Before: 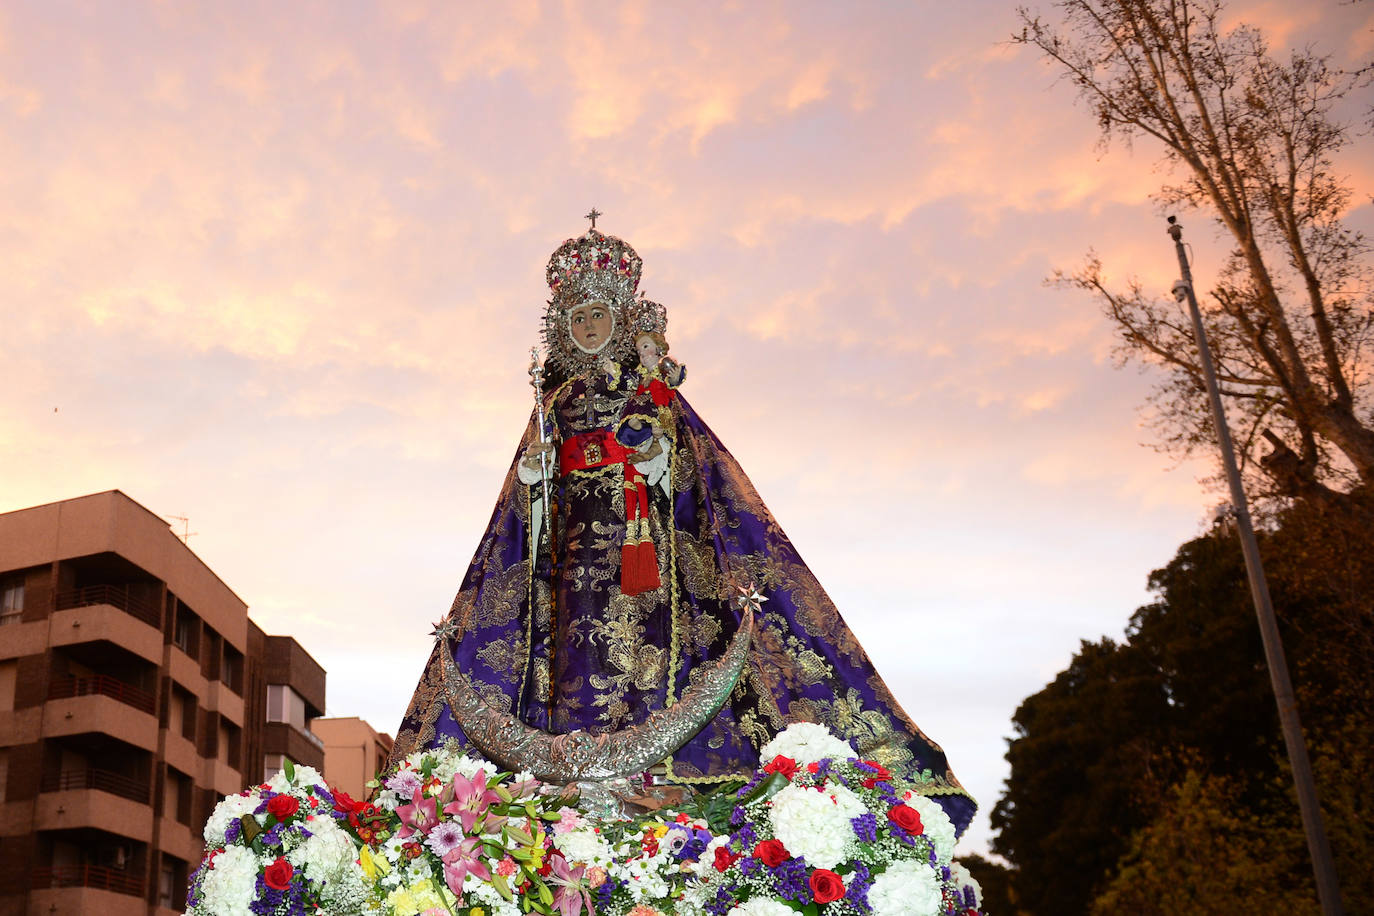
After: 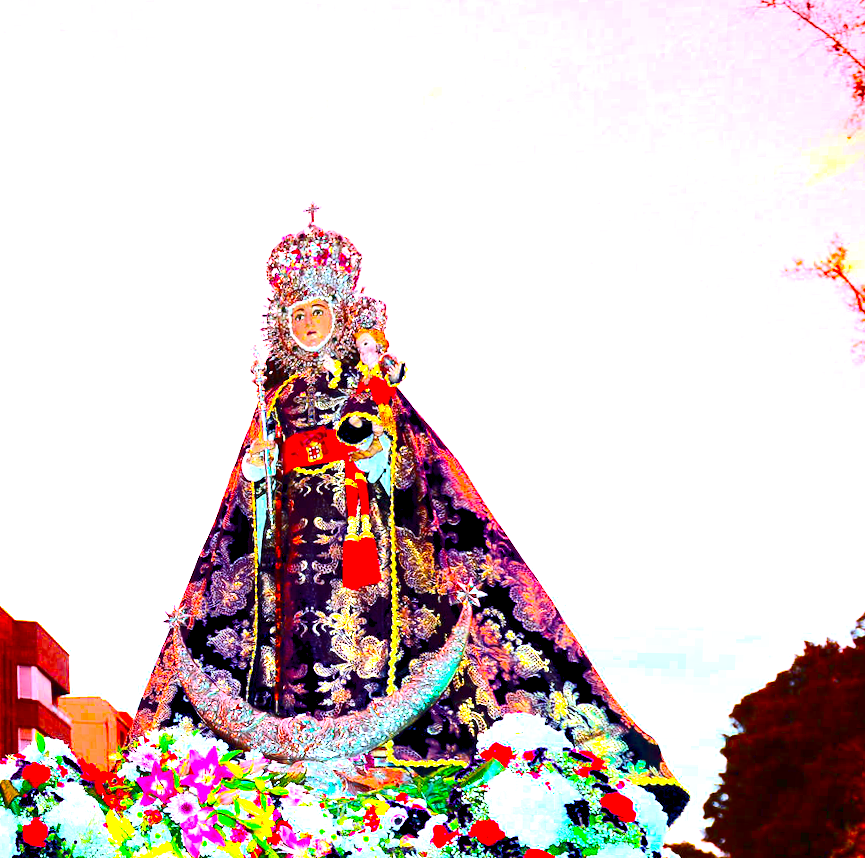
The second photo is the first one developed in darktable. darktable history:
crop: left 15.419%, right 17.914%
rotate and perspective: rotation 0.062°, lens shift (vertical) 0.115, lens shift (horizontal) -0.133, crop left 0.047, crop right 0.94, crop top 0.061, crop bottom 0.94
color calibration: output R [1.422, -0.35, -0.252, 0], output G [-0.238, 1.259, -0.084, 0], output B [-0.081, -0.196, 1.58, 0], output brightness [0.49, 0.671, -0.57, 0], illuminant same as pipeline (D50), adaptation none (bypass), saturation algorithm version 1 (2020)
exposure: black level correction 0, exposure 0.9 EV, compensate highlight preservation false
color balance: input saturation 134.34%, contrast -10.04%, contrast fulcrum 19.67%, output saturation 133.51%
contrast brightness saturation: contrast 0.2, brightness -0.11, saturation 0.1
tone equalizer: -8 EV -0.417 EV, -7 EV -0.389 EV, -6 EV -0.333 EV, -5 EV -0.222 EV, -3 EV 0.222 EV, -2 EV 0.333 EV, -1 EV 0.389 EV, +0 EV 0.417 EV, edges refinement/feathering 500, mask exposure compensation -1.57 EV, preserve details no
